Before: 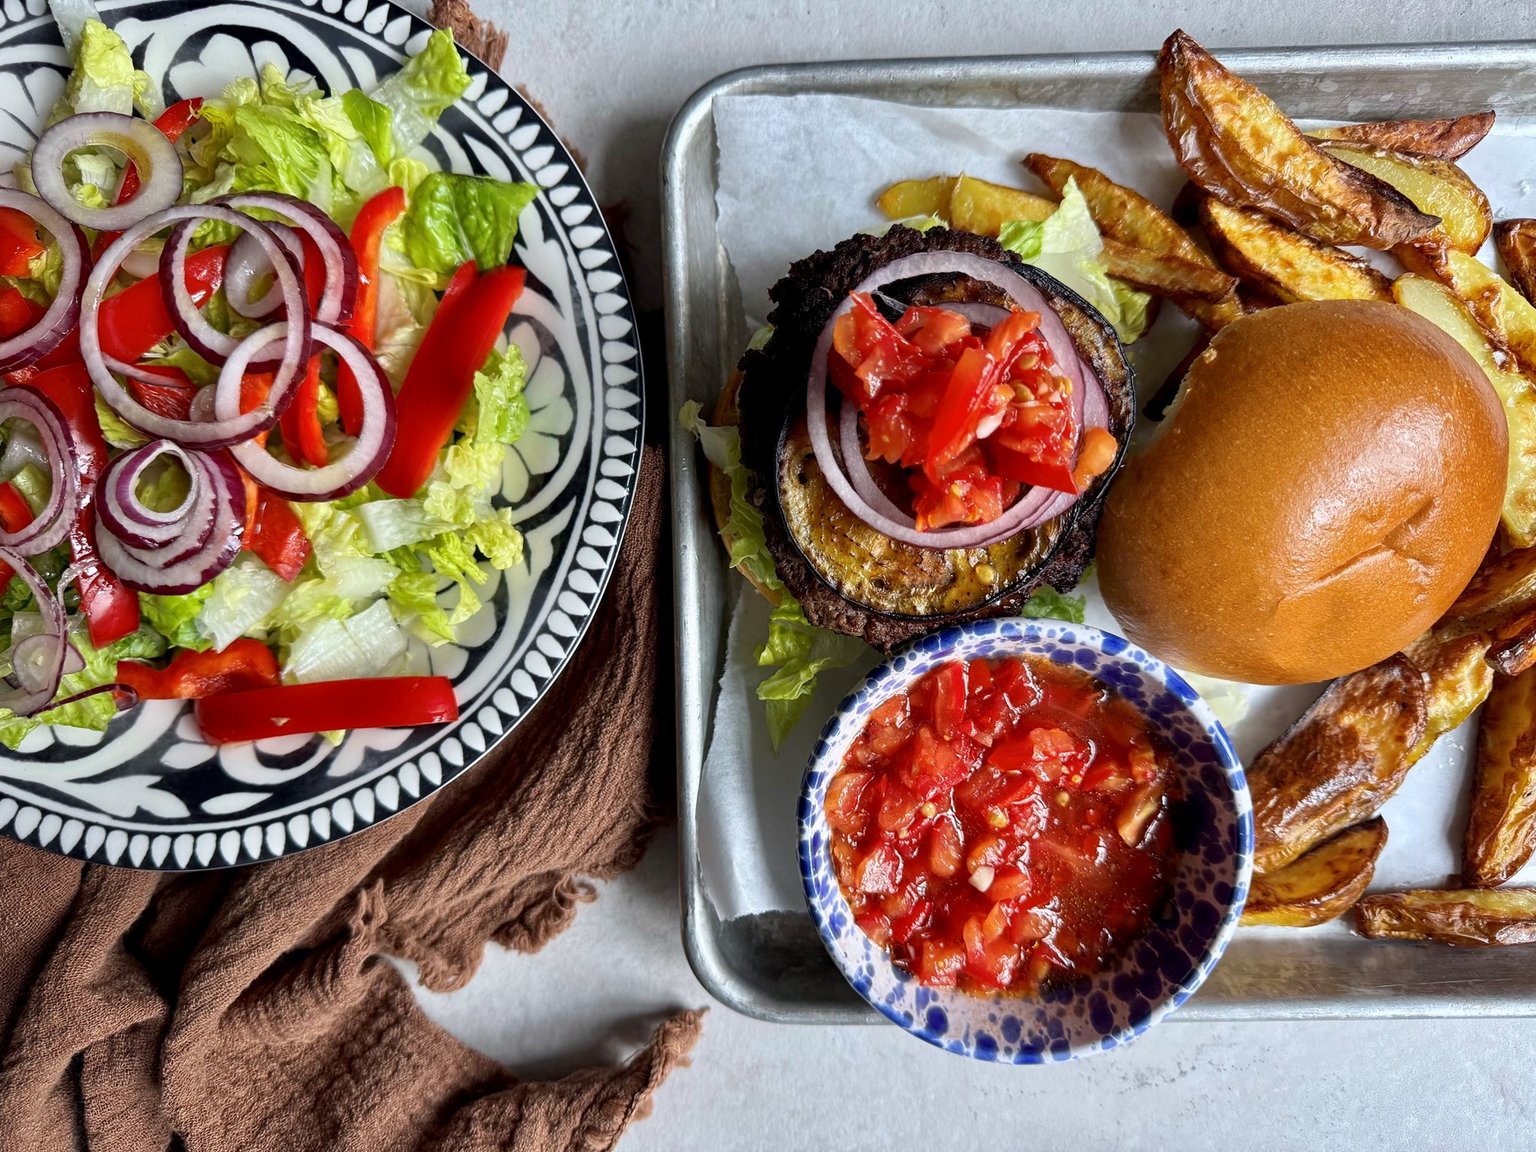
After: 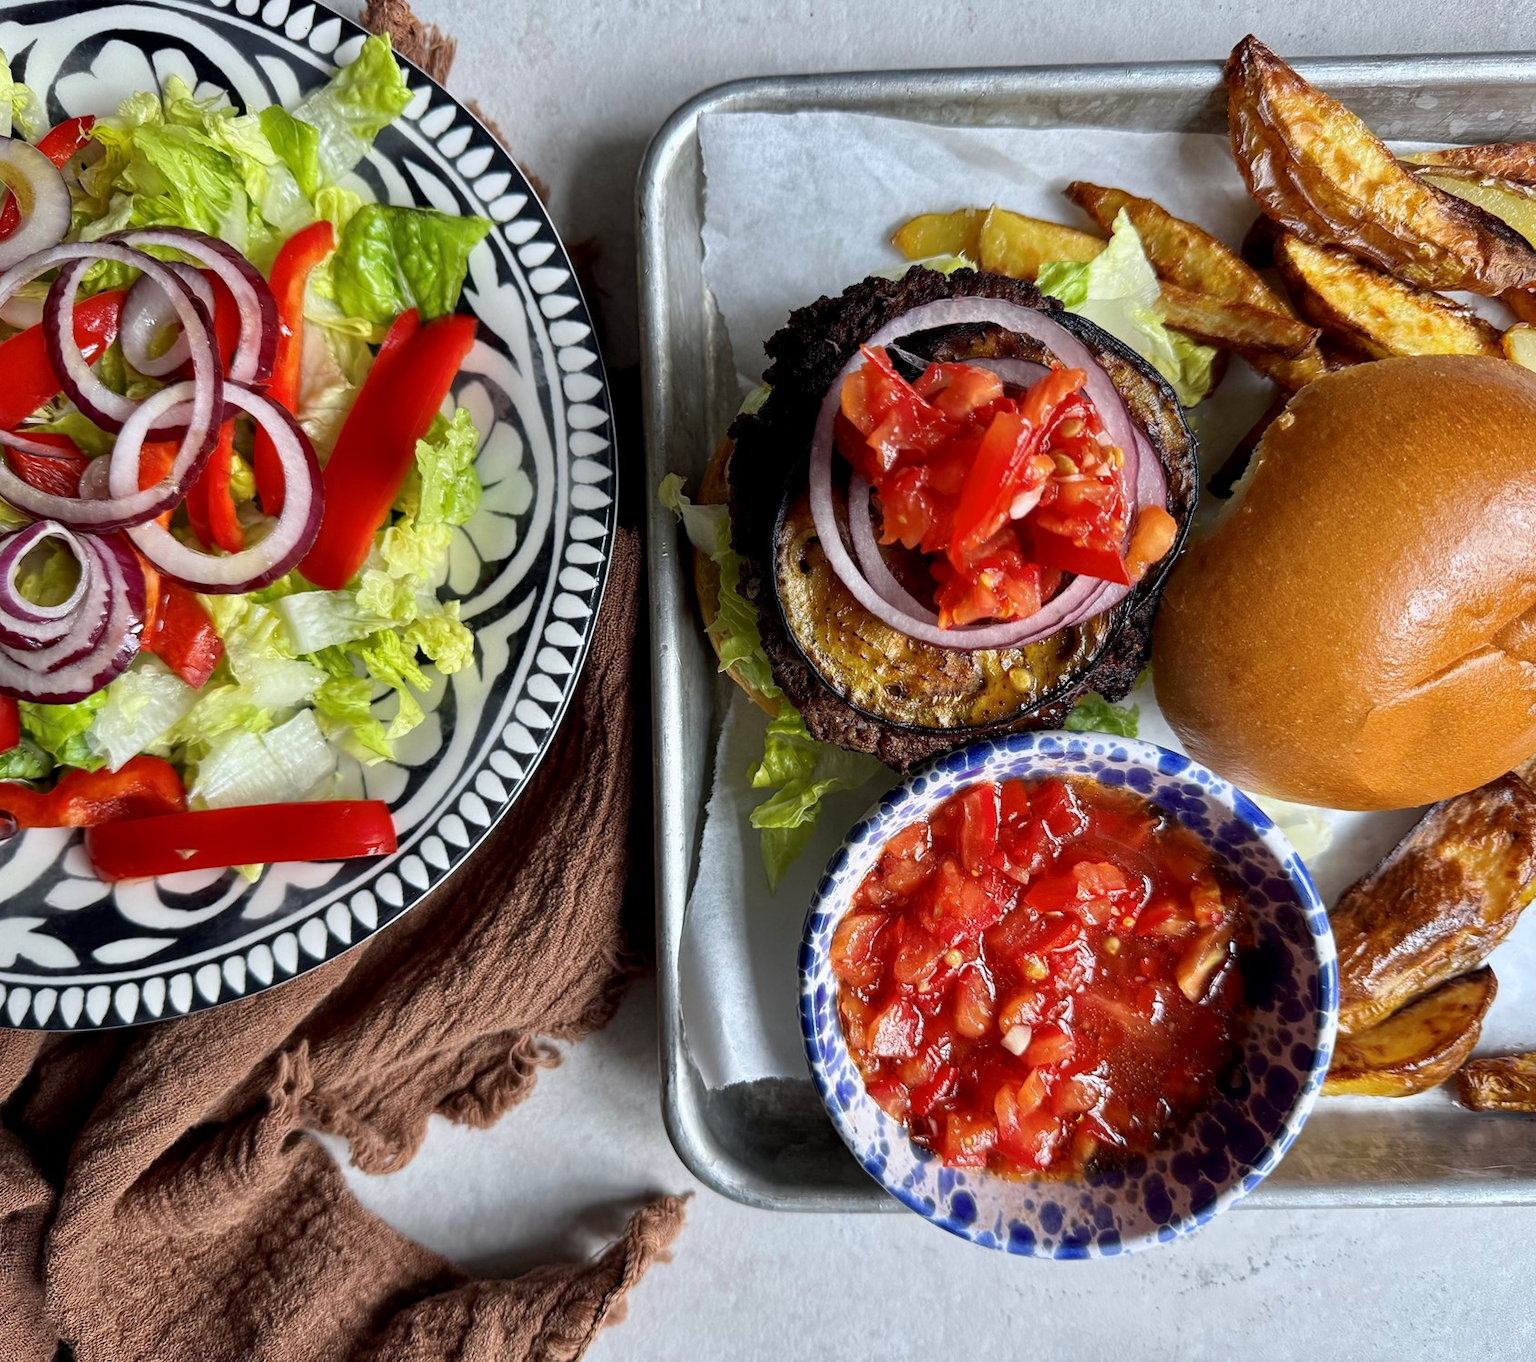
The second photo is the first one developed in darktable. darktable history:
crop: left 8.003%, right 7.477%
